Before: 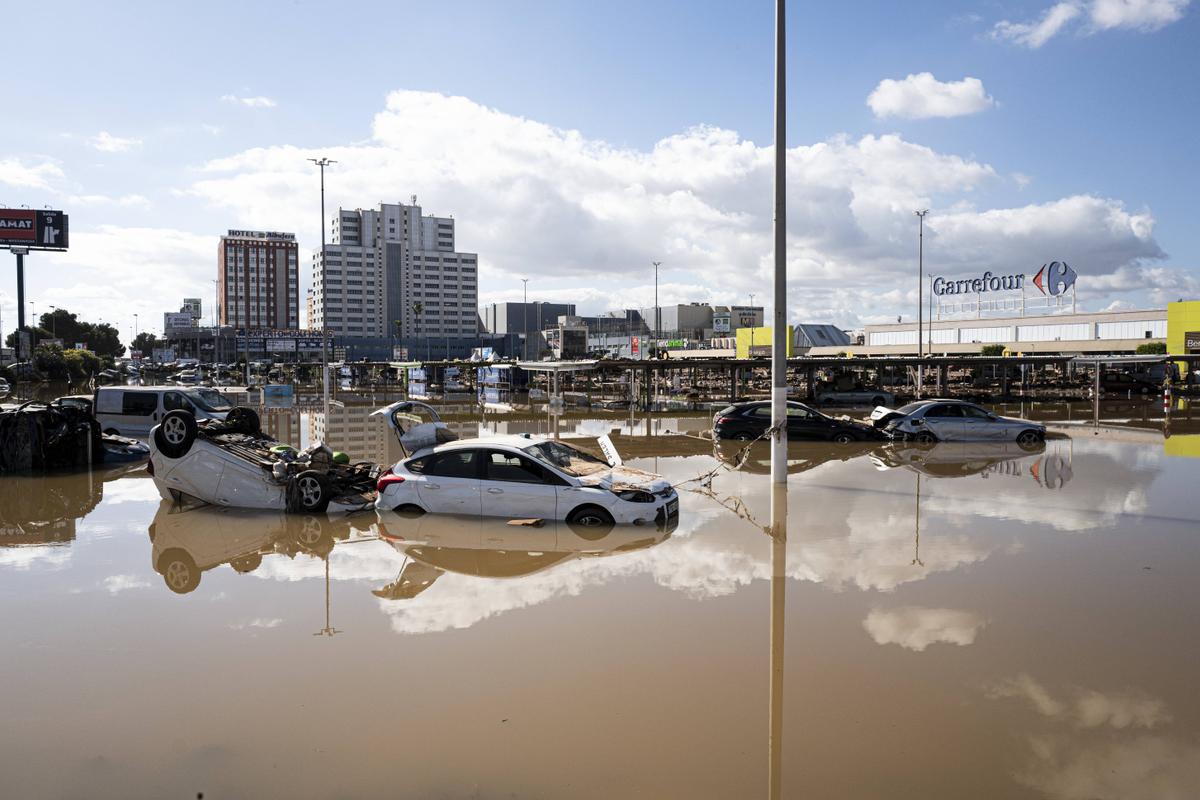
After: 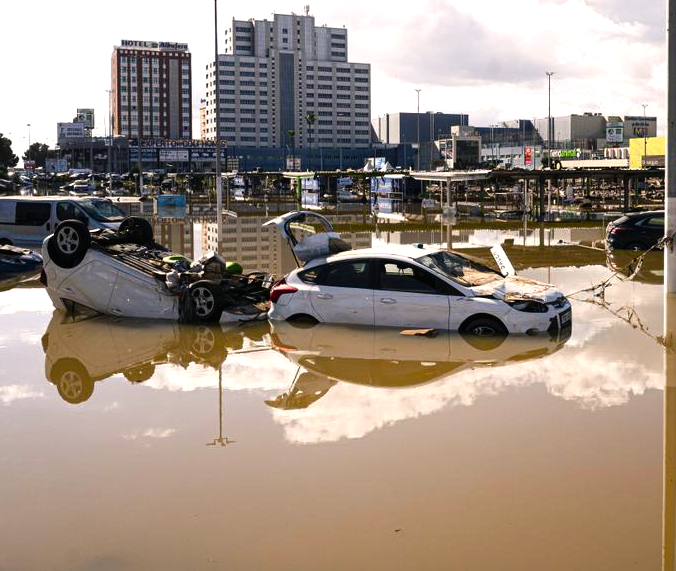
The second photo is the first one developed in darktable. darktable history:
color correction: highlights b* 3
crop: left 8.966%, top 23.852%, right 34.699%, bottom 4.703%
color balance rgb: shadows lift › chroma 1%, shadows lift › hue 217.2°, power › hue 310.8°, highlights gain › chroma 2%, highlights gain › hue 44.4°, global offset › luminance 0.25%, global offset › hue 171.6°, perceptual saturation grading › global saturation 14.09%, perceptual saturation grading › highlights -30%, perceptual saturation grading › shadows 50.67%, global vibrance 25%, contrast 20%
